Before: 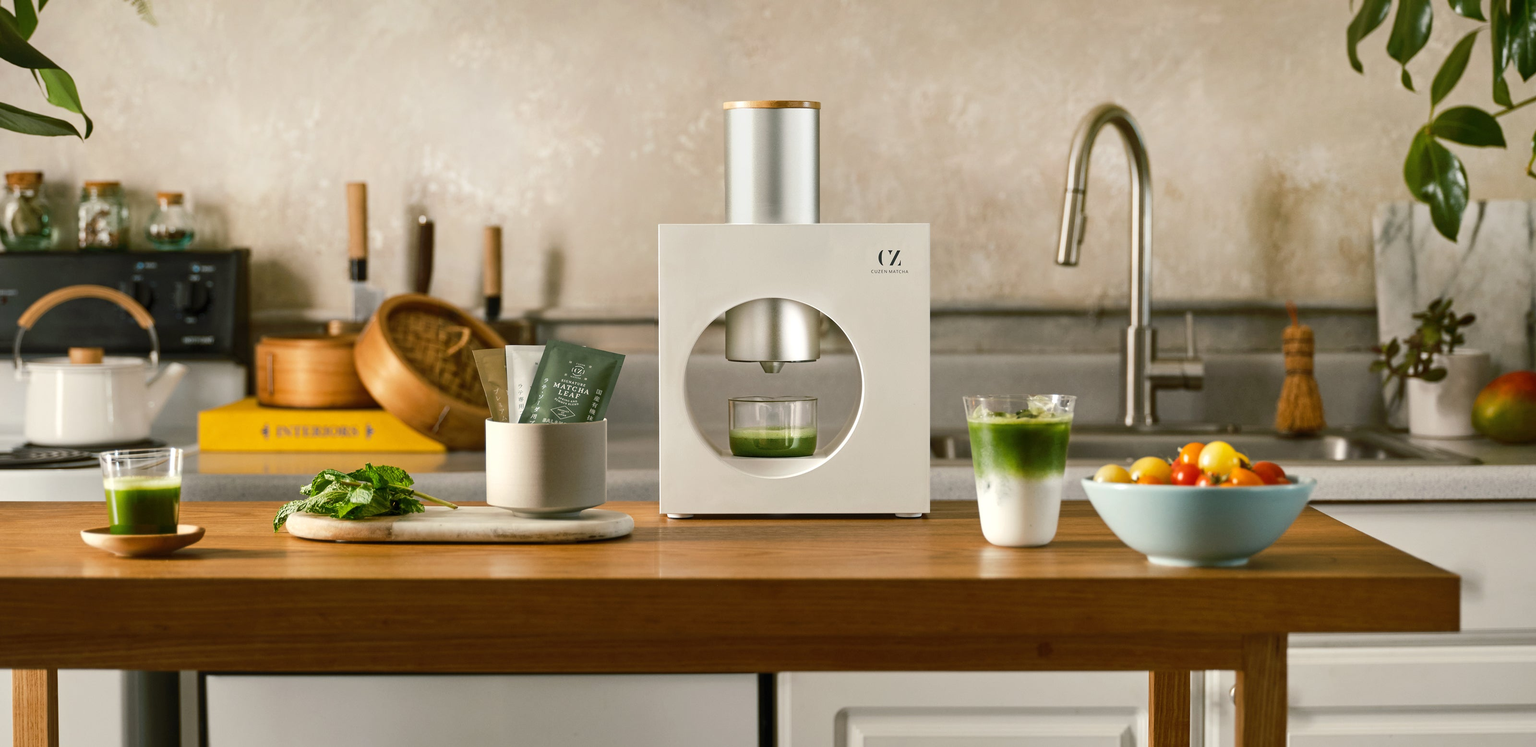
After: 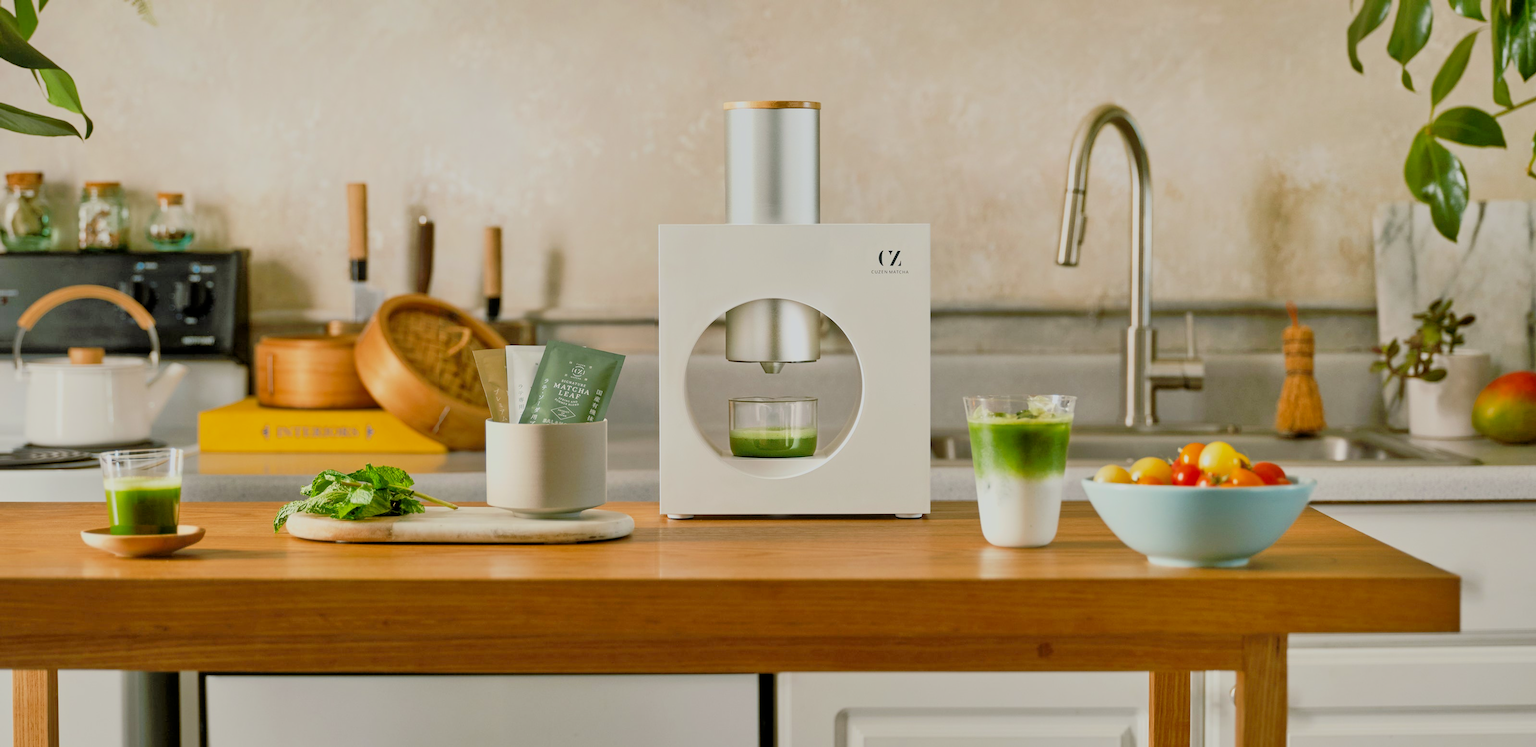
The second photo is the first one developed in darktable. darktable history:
filmic rgb: black relative exposure -6.15 EV, white relative exposure 6.96 EV, hardness 2.23, color science v6 (2022)
white balance: red 0.986, blue 1.01
exposure: exposure 0.636 EV, compensate highlight preservation false
tone equalizer: -7 EV 0.15 EV, -6 EV 0.6 EV, -5 EV 1.15 EV, -4 EV 1.33 EV, -3 EV 1.15 EV, -2 EV 0.6 EV, -1 EV 0.15 EV, mask exposure compensation -0.5 EV
contrast brightness saturation: brightness -0.09
